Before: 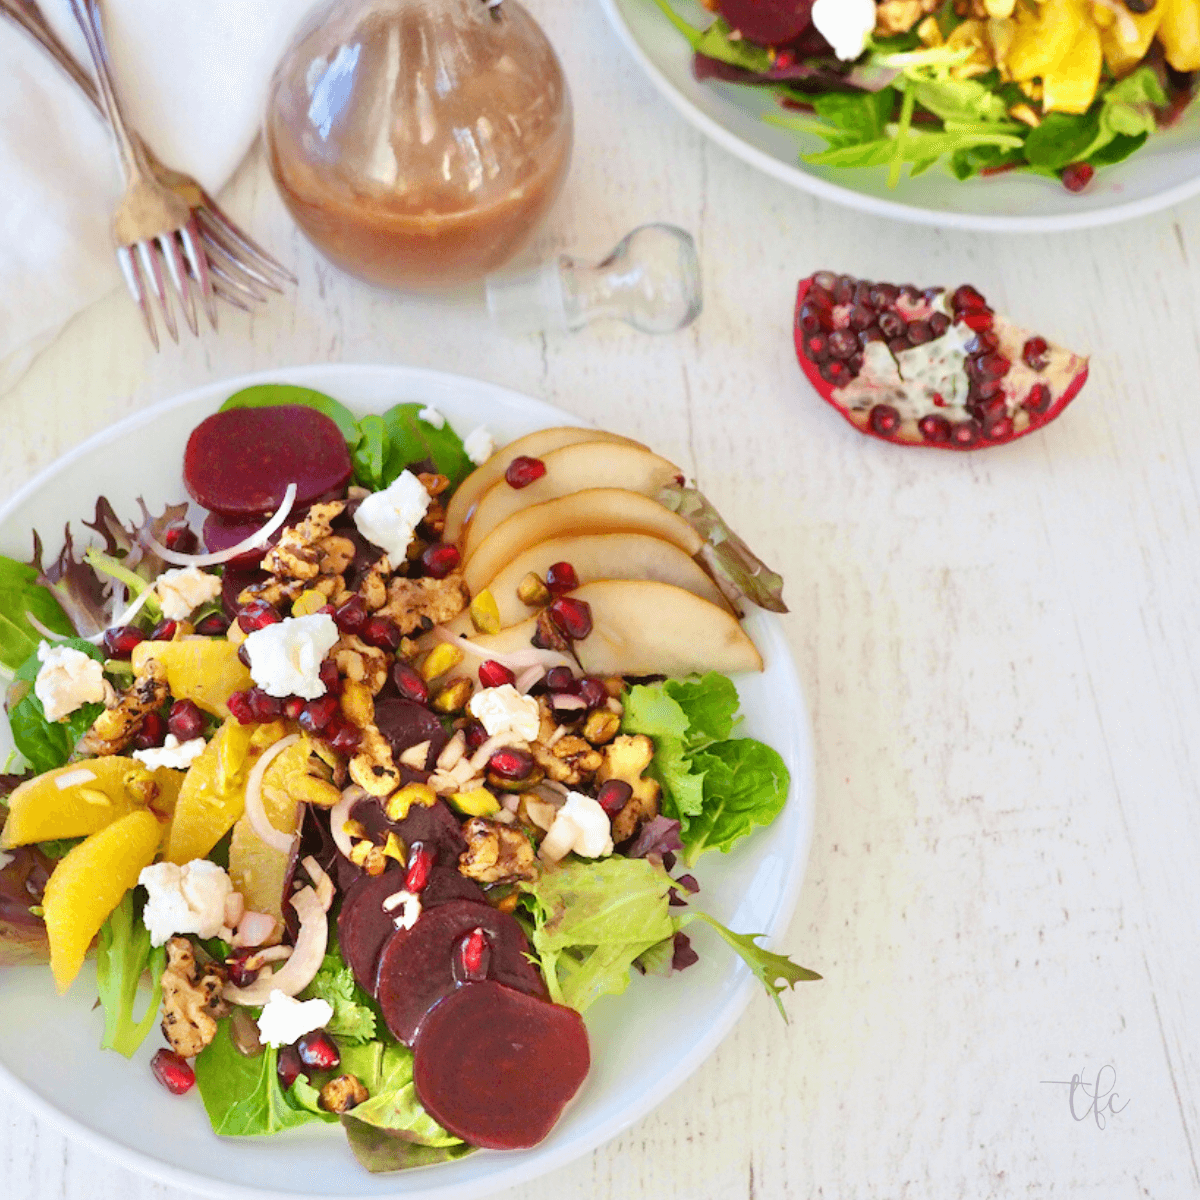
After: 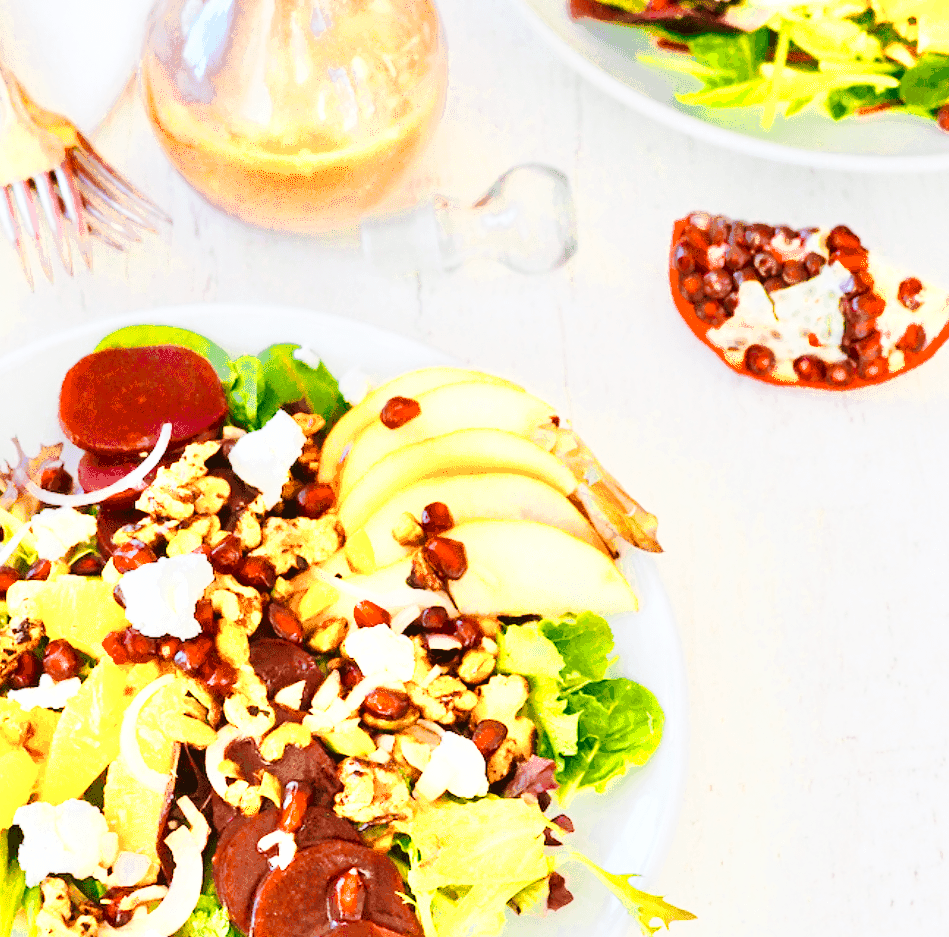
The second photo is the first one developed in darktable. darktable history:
crop and rotate: left 10.431%, top 5.078%, right 10.431%, bottom 16.763%
base curve: curves: ch0 [(0, 0) (0.028, 0.03) (0.121, 0.232) (0.46, 0.748) (0.859, 0.968) (1, 1)], preserve colors none
color zones: curves: ch0 [(0.018, 0.548) (0.197, 0.654) (0.425, 0.447) (0.605, 0.658) (0.732, 0.579)]; ch1 [(0.105, 0.531) (0.224, 0.531) (0.386, 0.39) (0.618, 0.456) (0.732, 0.456) (0.956, 0.421)]; ch2 [(0.039, 0.583) (0.215, 0.465) (0.399, 0.544) (0.465, 0.548) (0.614, 0.447) (0.724, 0.43) (0.882, 0.623) (0.956, 0.632)]
color balance rgb: shadows lift › chroma 1.358%, shadows lift › hue 258.69°, perceptual saturation grading › global saturation 20%, perceptual saturation grading › highlights -14.273%, perceptual saturation grading › shadows 50.057%, global vibrance 14.741%
